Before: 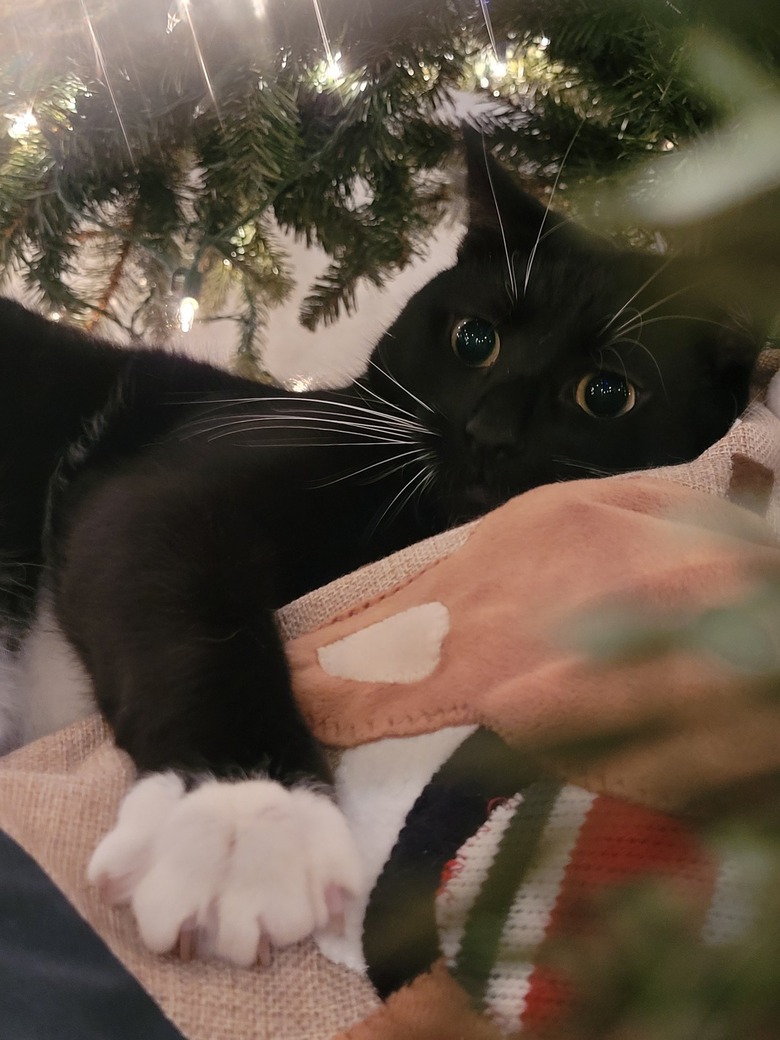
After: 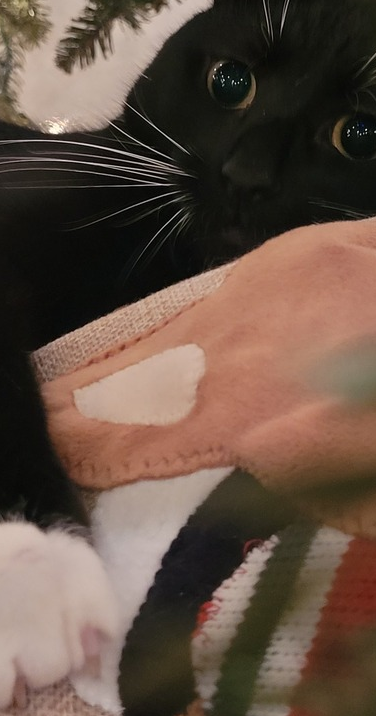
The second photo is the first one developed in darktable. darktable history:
crop: left 31.361%, top 24.816%, right 20.401%, bottom 6.298%
